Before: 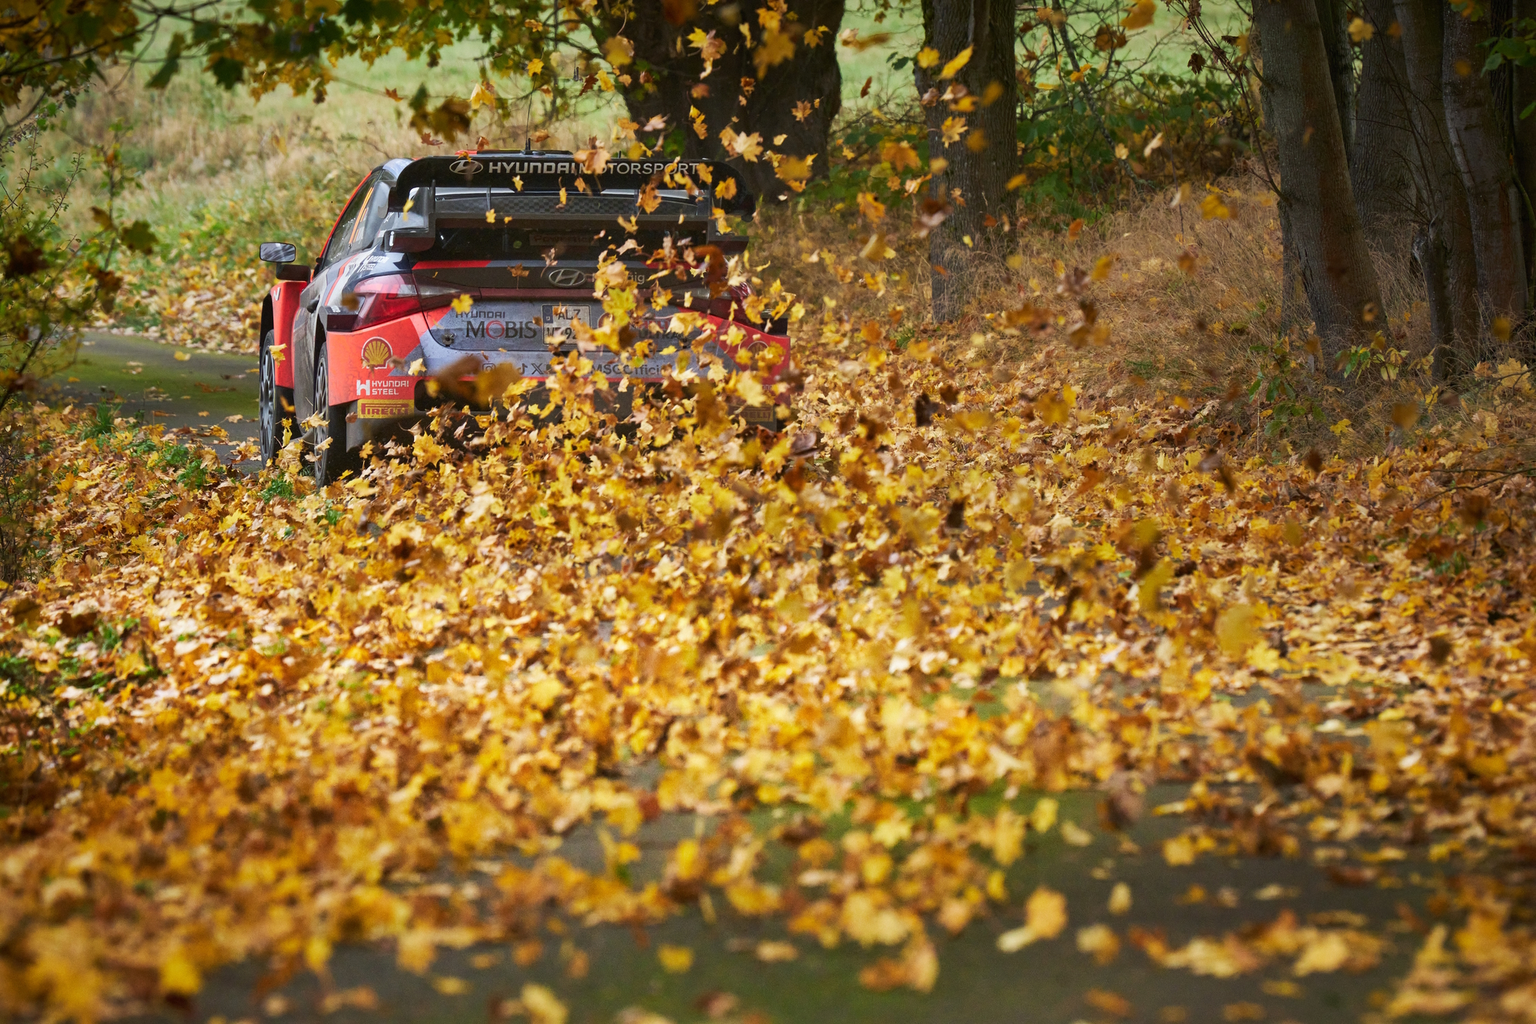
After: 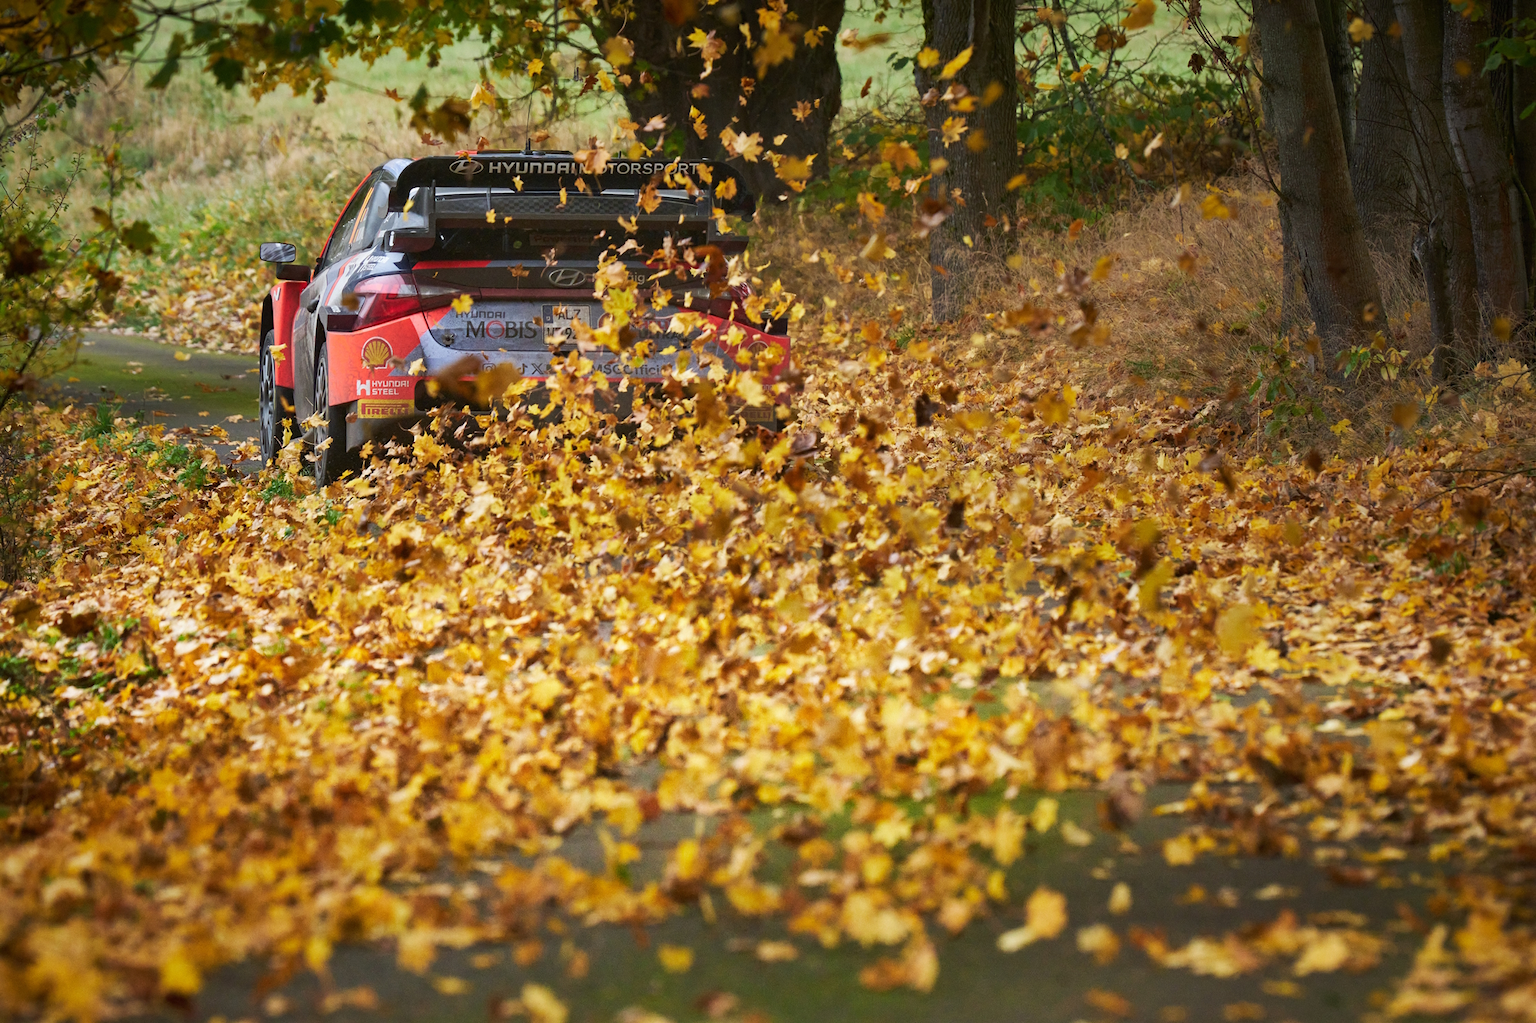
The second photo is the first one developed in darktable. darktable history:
color correction: highlights a* -0.126, highlights b* 0.113
